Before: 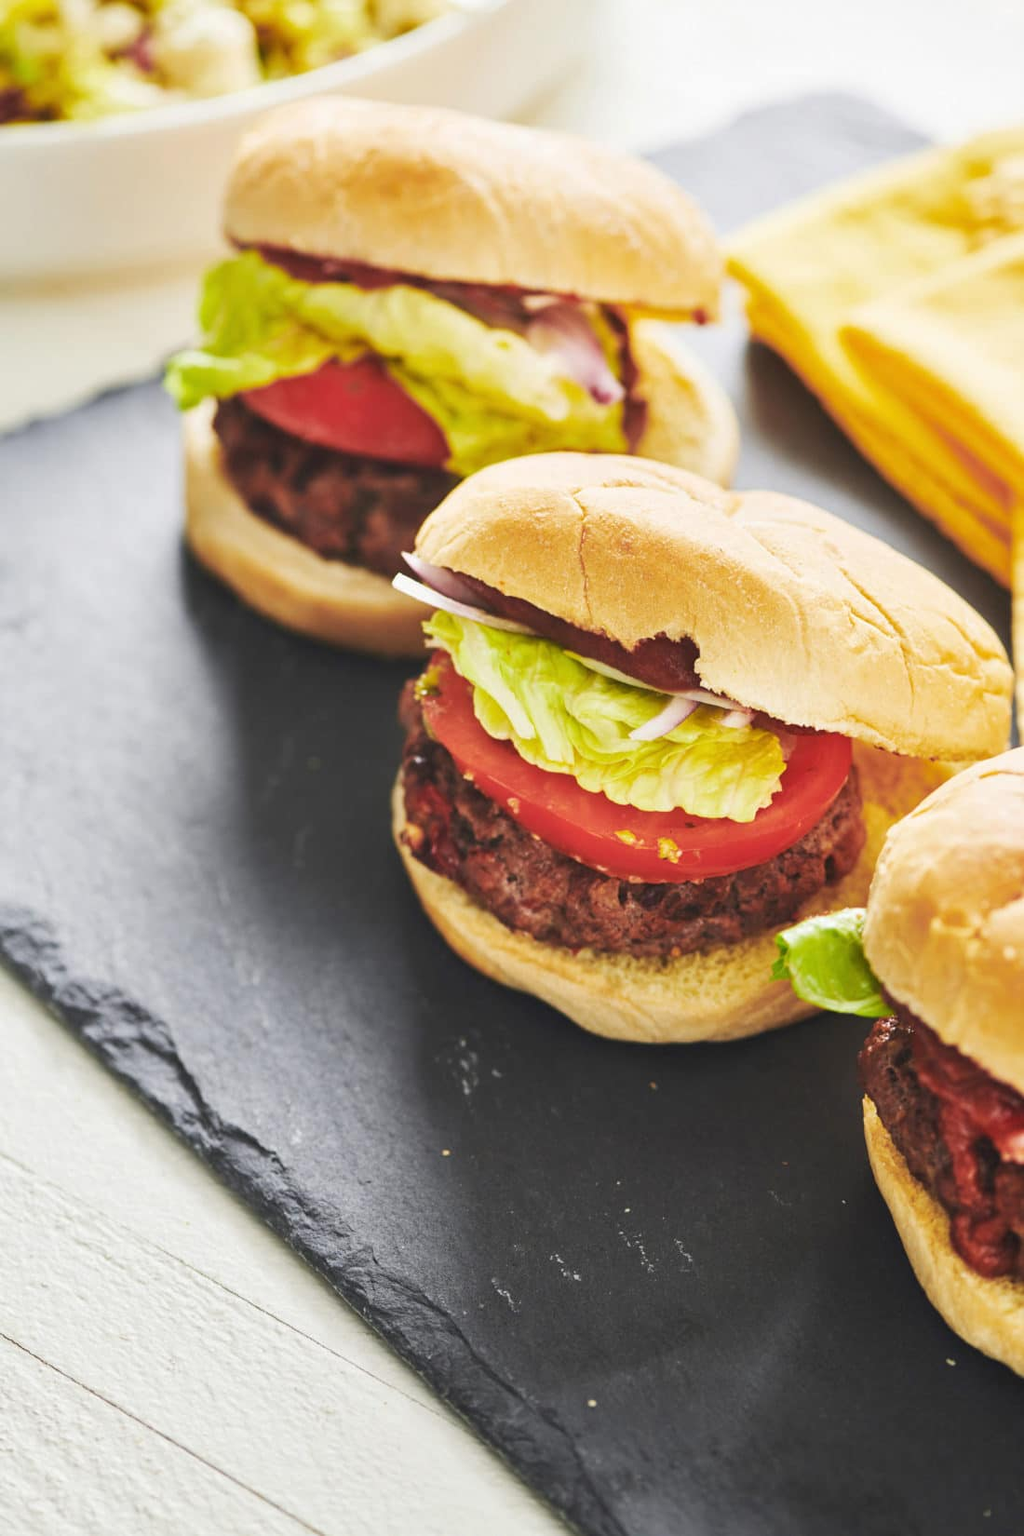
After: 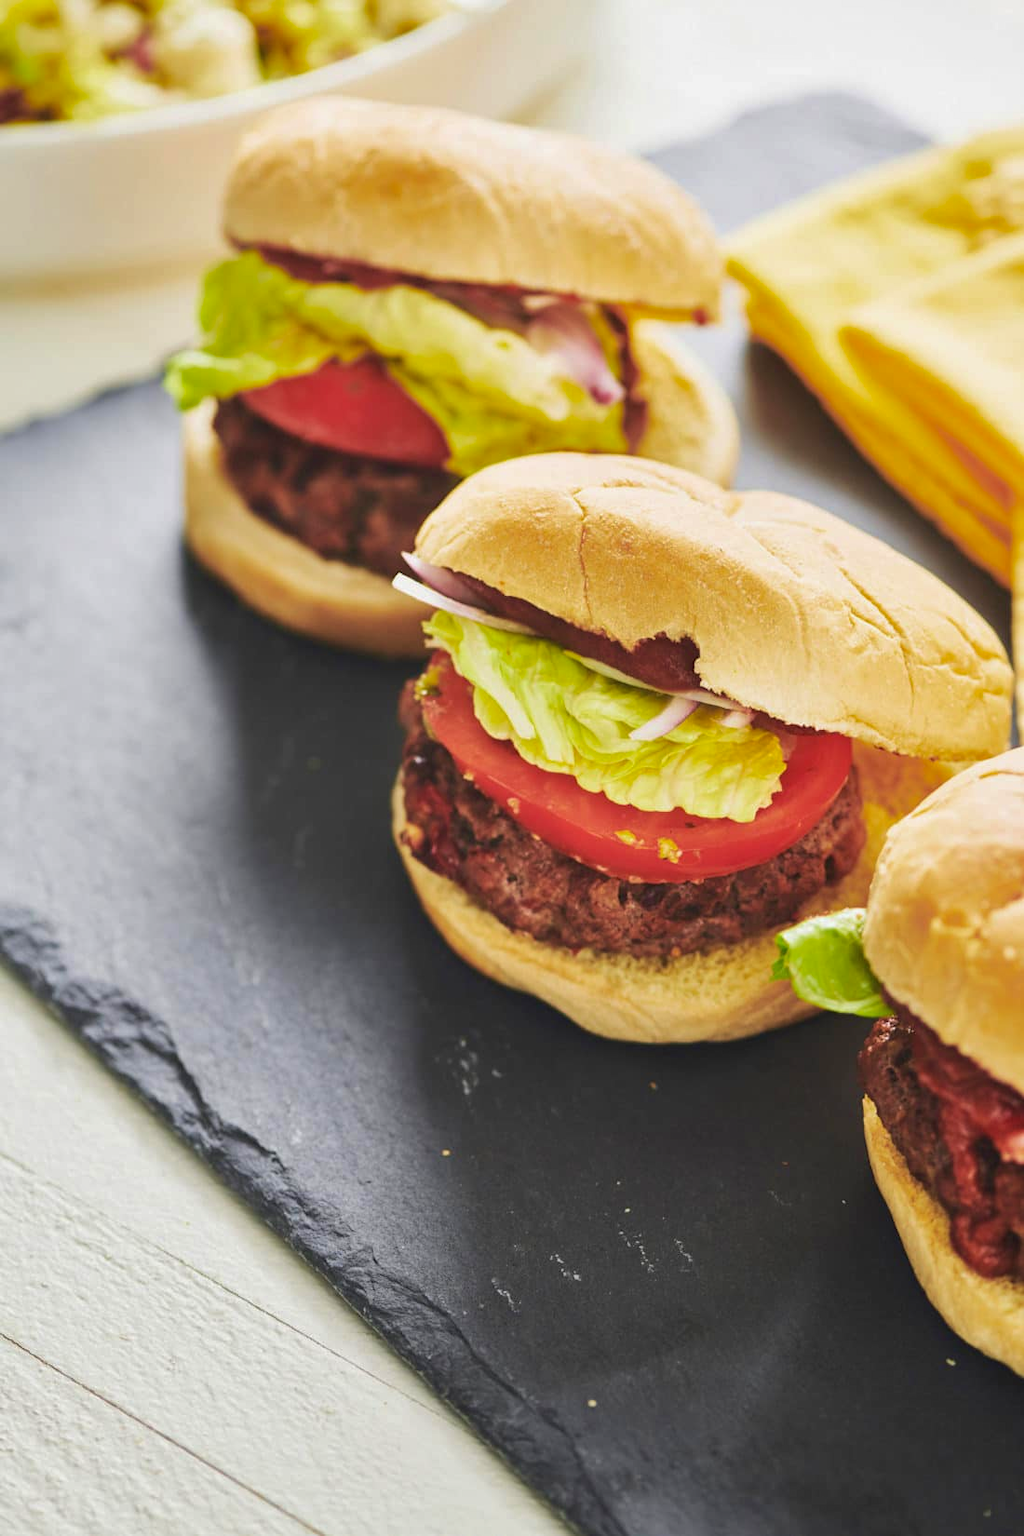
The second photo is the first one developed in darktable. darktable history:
exposure: exposure 0.02 EV, compensate exposure bias true, compensate highlight preservation false
velvia: on, module defaults
shadows and highlights: shadows -20.49, white point adjustment -2.19, highlights -34.9
